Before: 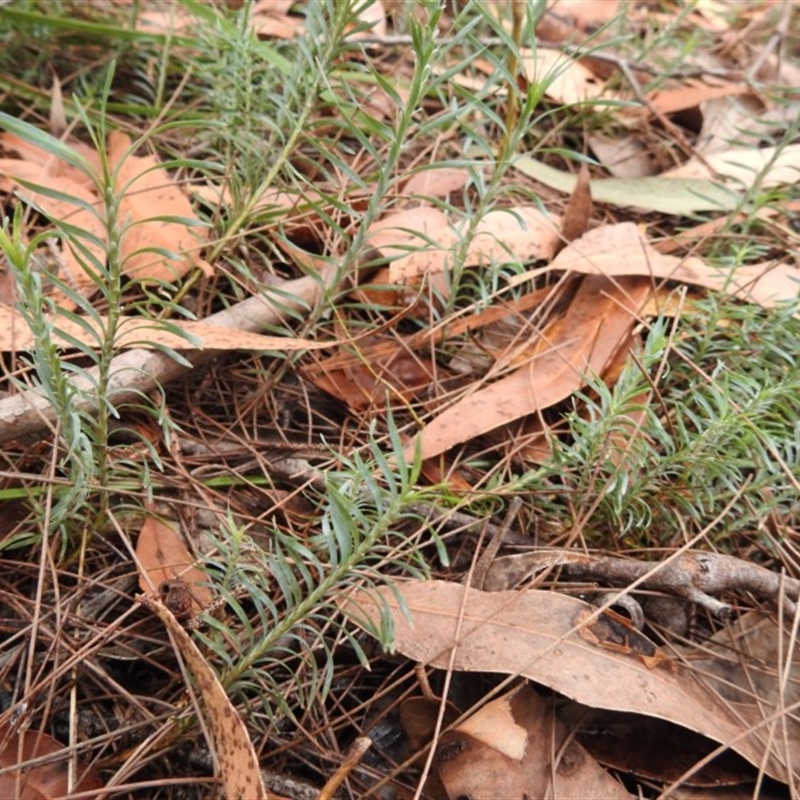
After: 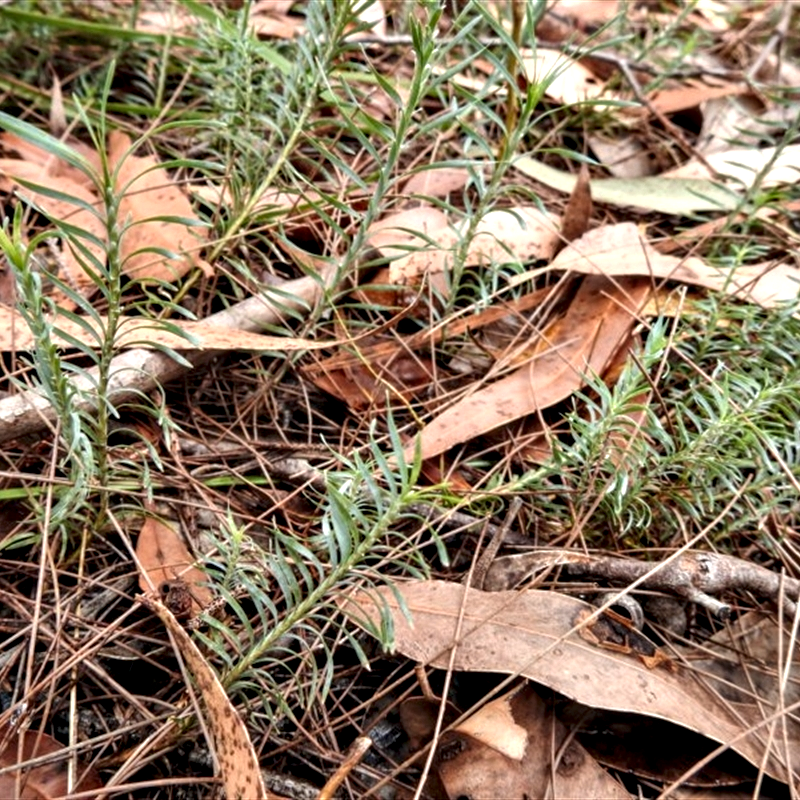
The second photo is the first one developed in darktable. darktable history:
local contrast: on, module defaults
shadows and highlights: white point adjustment 0.912, soften with gaussian
contrast equalizer: octaves 7, y [[0.6 ×6], [0.55 ×6], [0 ×6], [0 ×6], [0 ×6]]
color zones: curves: ch0 [(0.068, 0.464) (0.25, 0.5) (0.48, 0.508) (0.75, 0.536) (0.886, 0.476) (0.967, 0.456)]; ch1 [(0.066, 0.456) (0.25, 0.5) (0.616, 0.508) (0.746, 0.56) (0.934, 0.444)]
